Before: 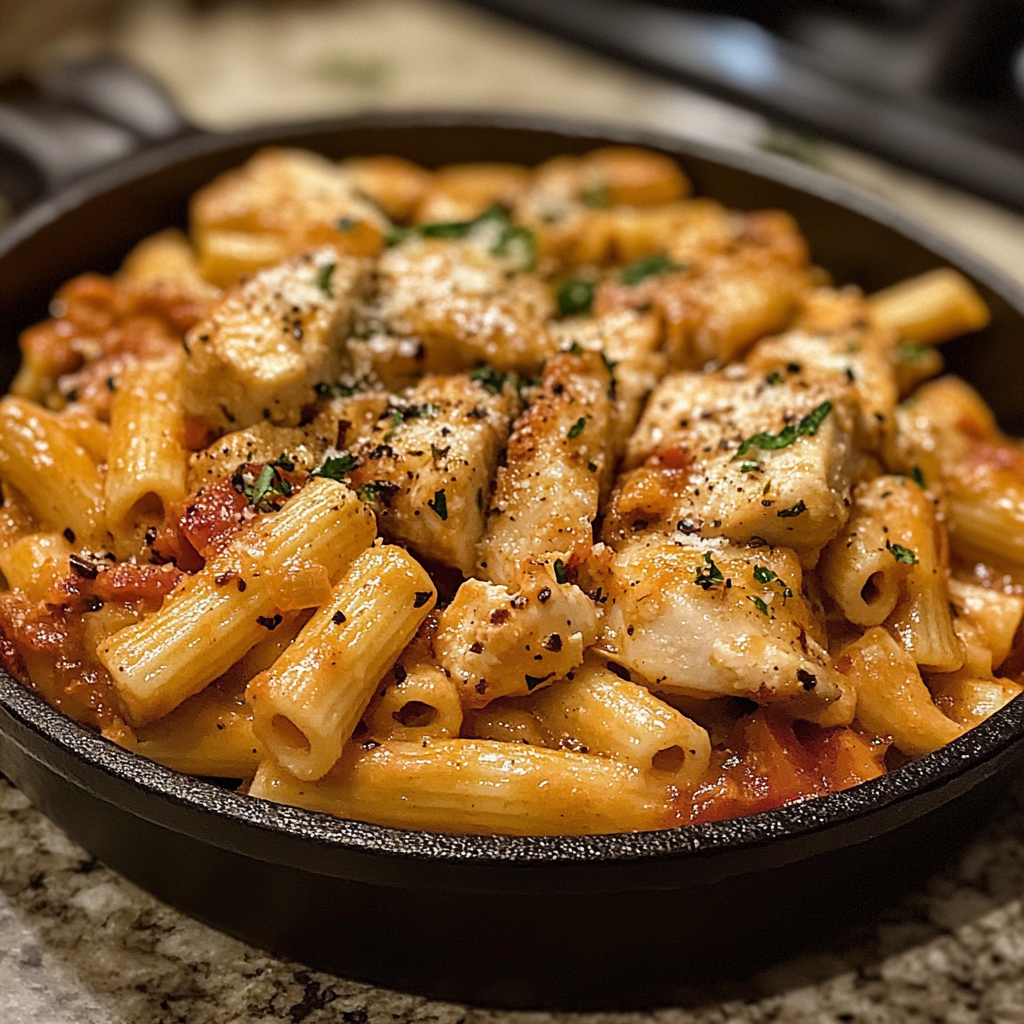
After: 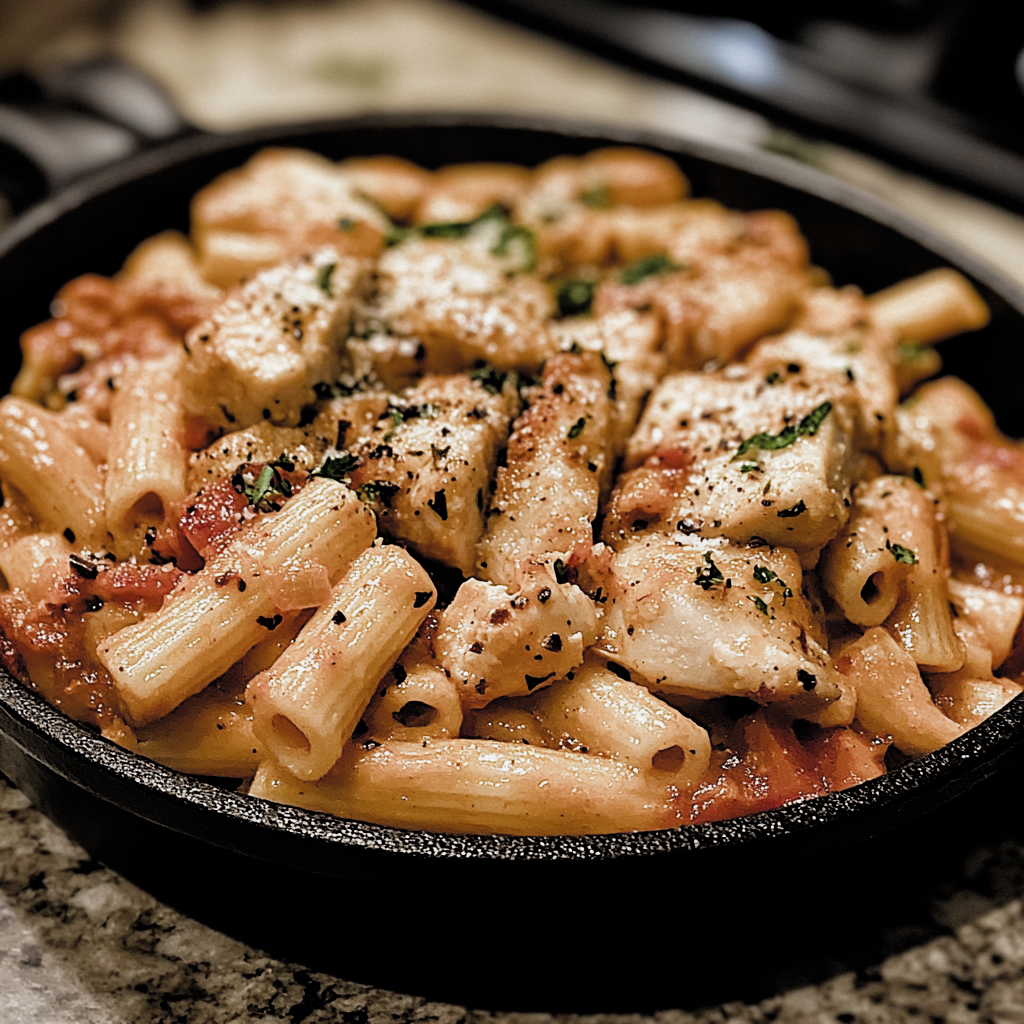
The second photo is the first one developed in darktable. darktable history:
filmic rgb: black relative exposure -4.91 EV, white relative exposure 2.84 EV, hardness 3.69, color science v4 (2020)
